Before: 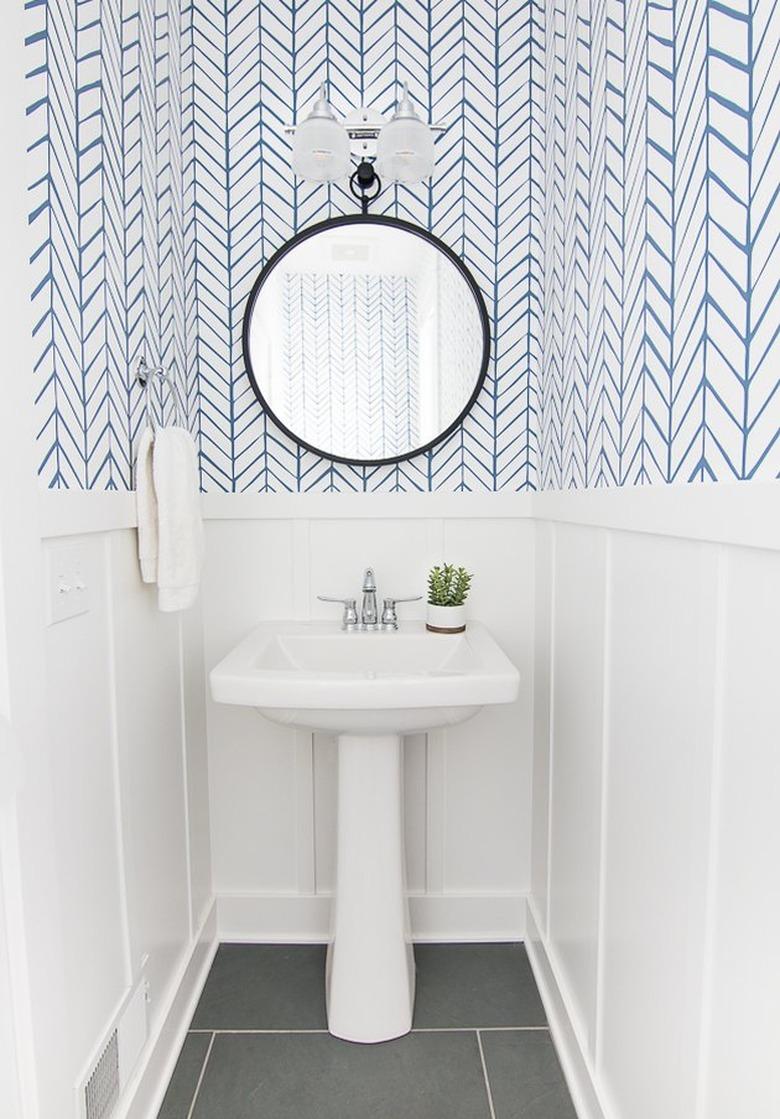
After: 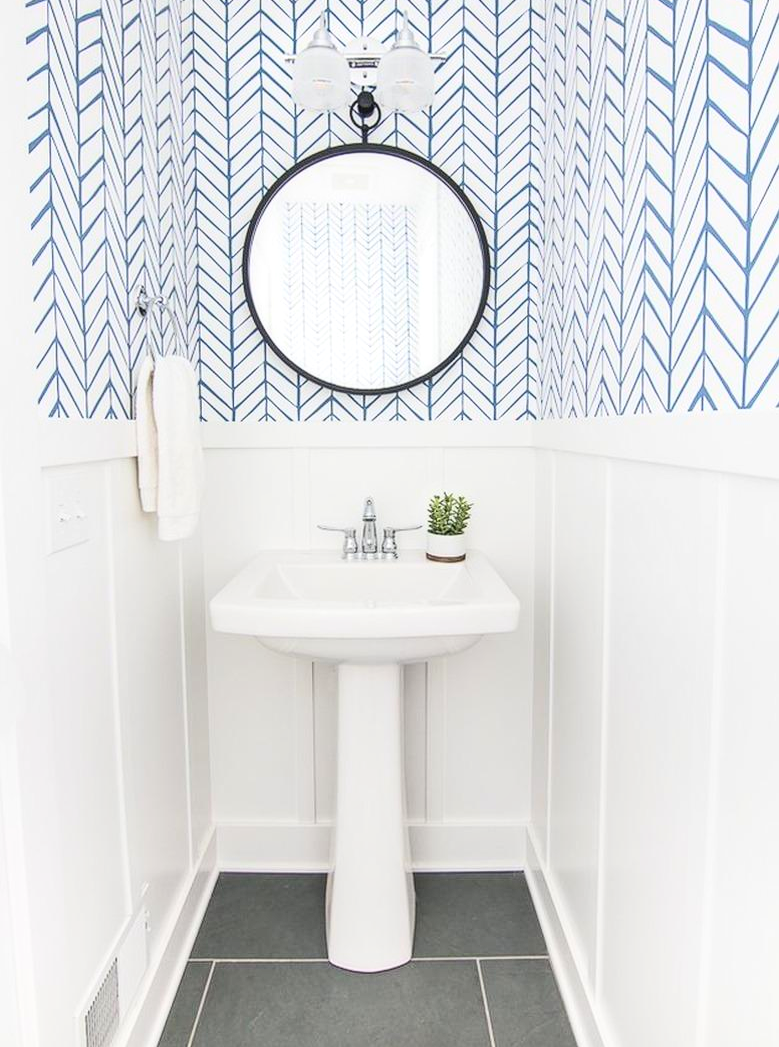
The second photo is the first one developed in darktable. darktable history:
contrast brightness saturation: contrast 0.202, brightness 0.15, saturation 0.138
crop and rotate: top 6.393%
local contrast: on, module defaults
